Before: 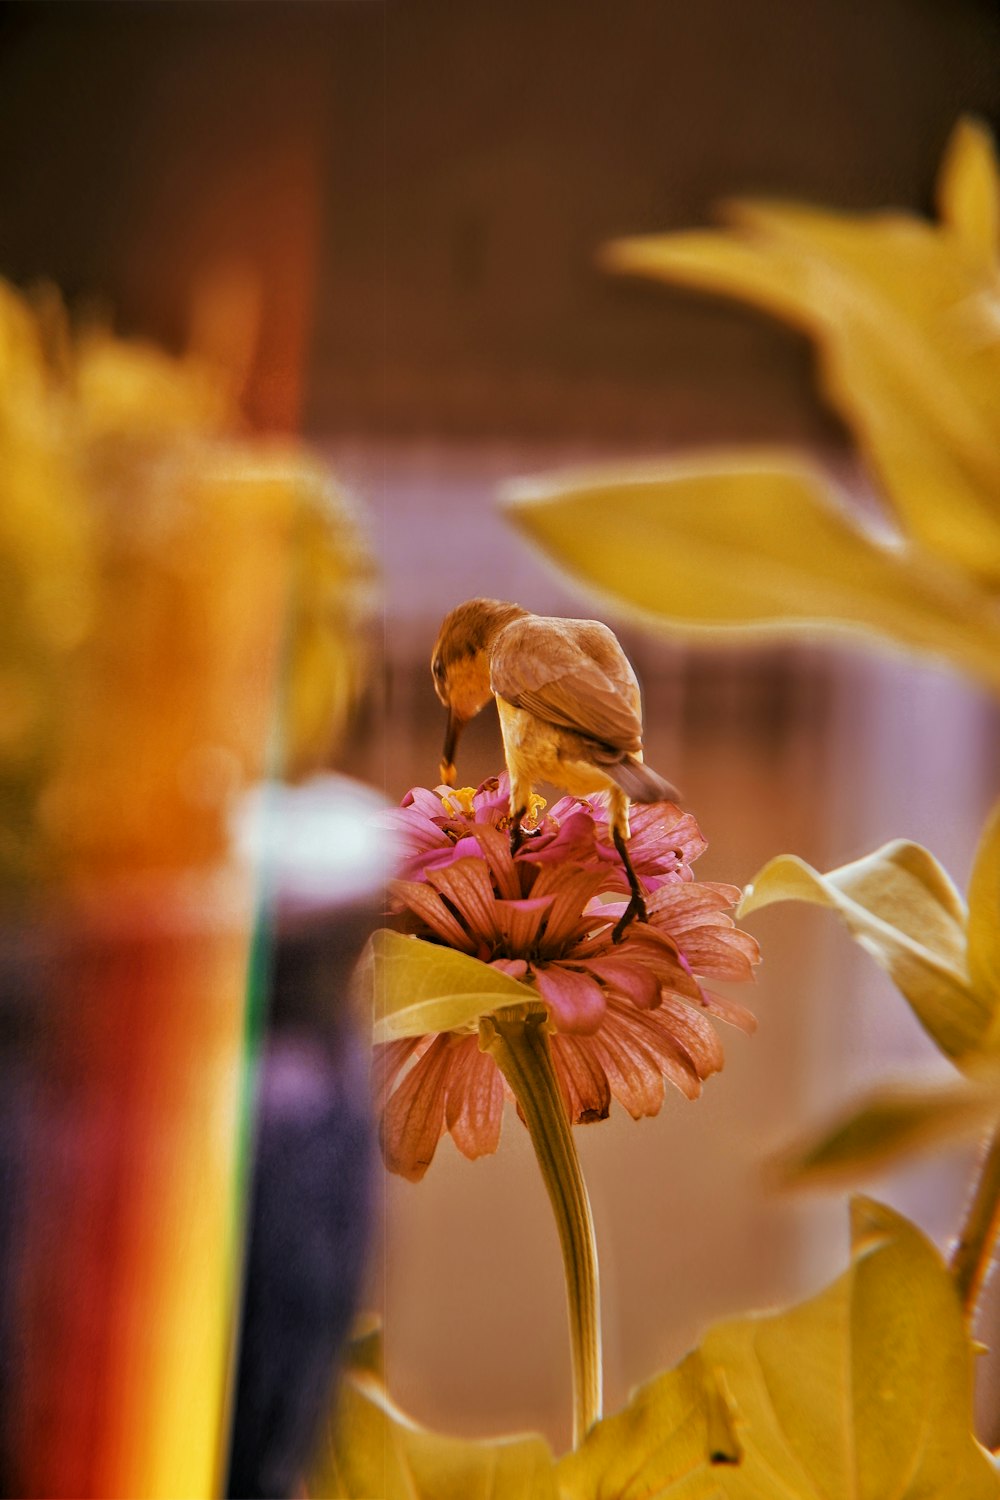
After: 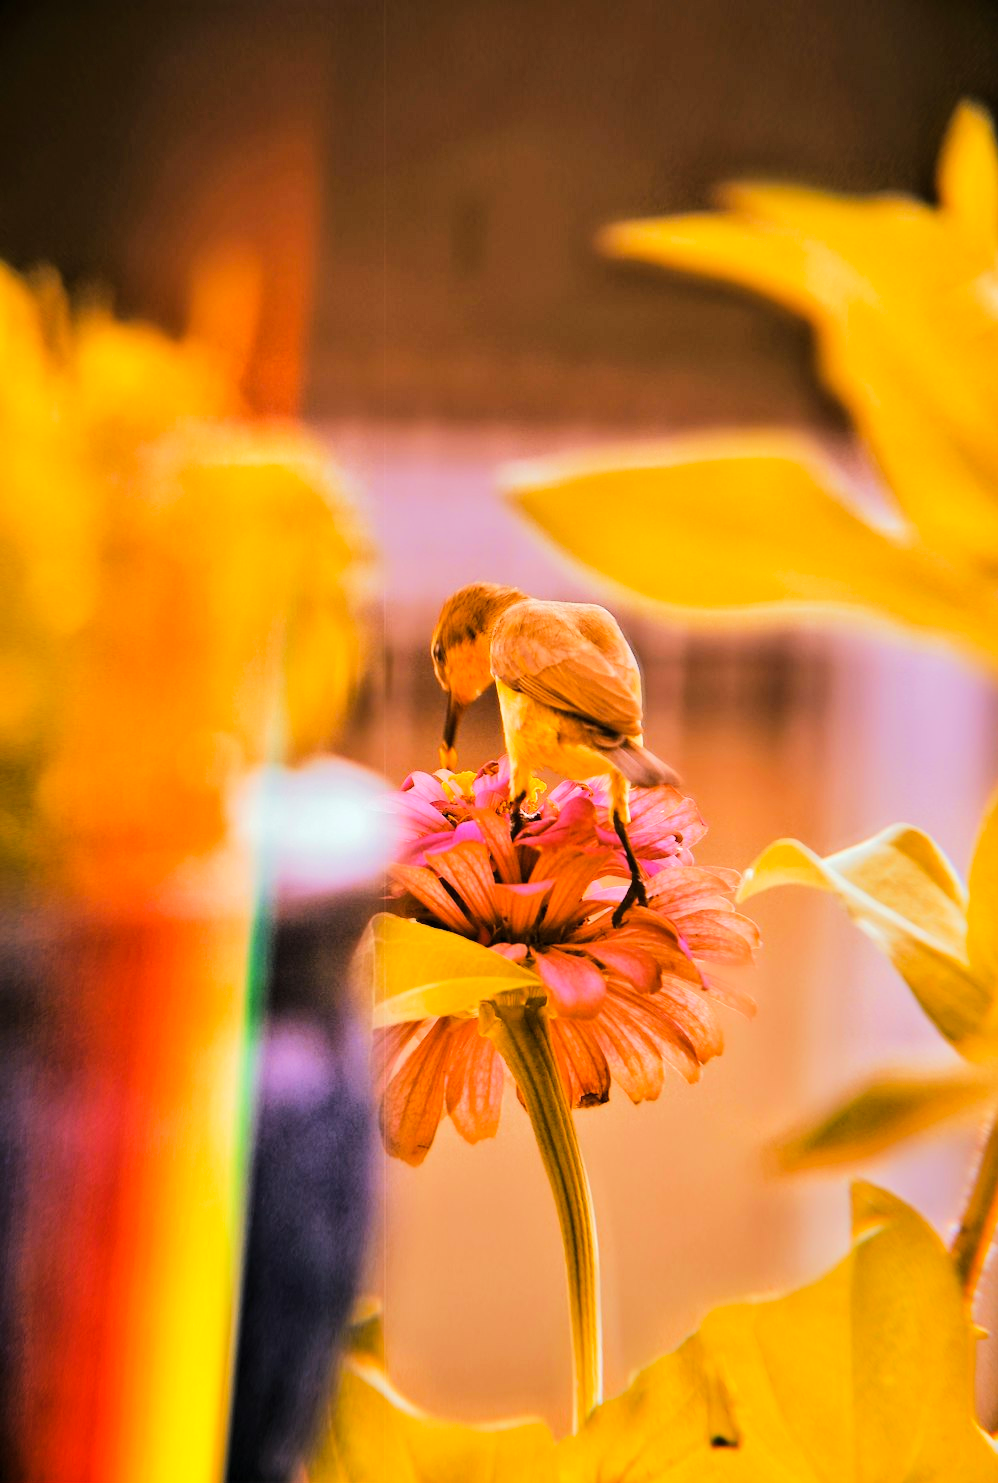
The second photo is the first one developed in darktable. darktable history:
crop: top 1.118%, right 0.122%
tone equalizer: -7 EV 0.149 EV, -6 EV 0.639 EV, -5 EV 1.13 EV, -4 EV 1.3 EV, -3 EV 1.12 EV, -2 EV 0.6 EV, -1 EV 0.163 EV, edges refinement/feathering 500, mask exposure compensation -1.57 EV, preserve details no
color balance rgb: linear chroma grading › shadows -8.497%, linear chroma grading › global chroma 9.999%, perceptual saturation grading › global saturation 0.402%, global vibrance 16.277%, saturation formula JzAzBz (2021)
